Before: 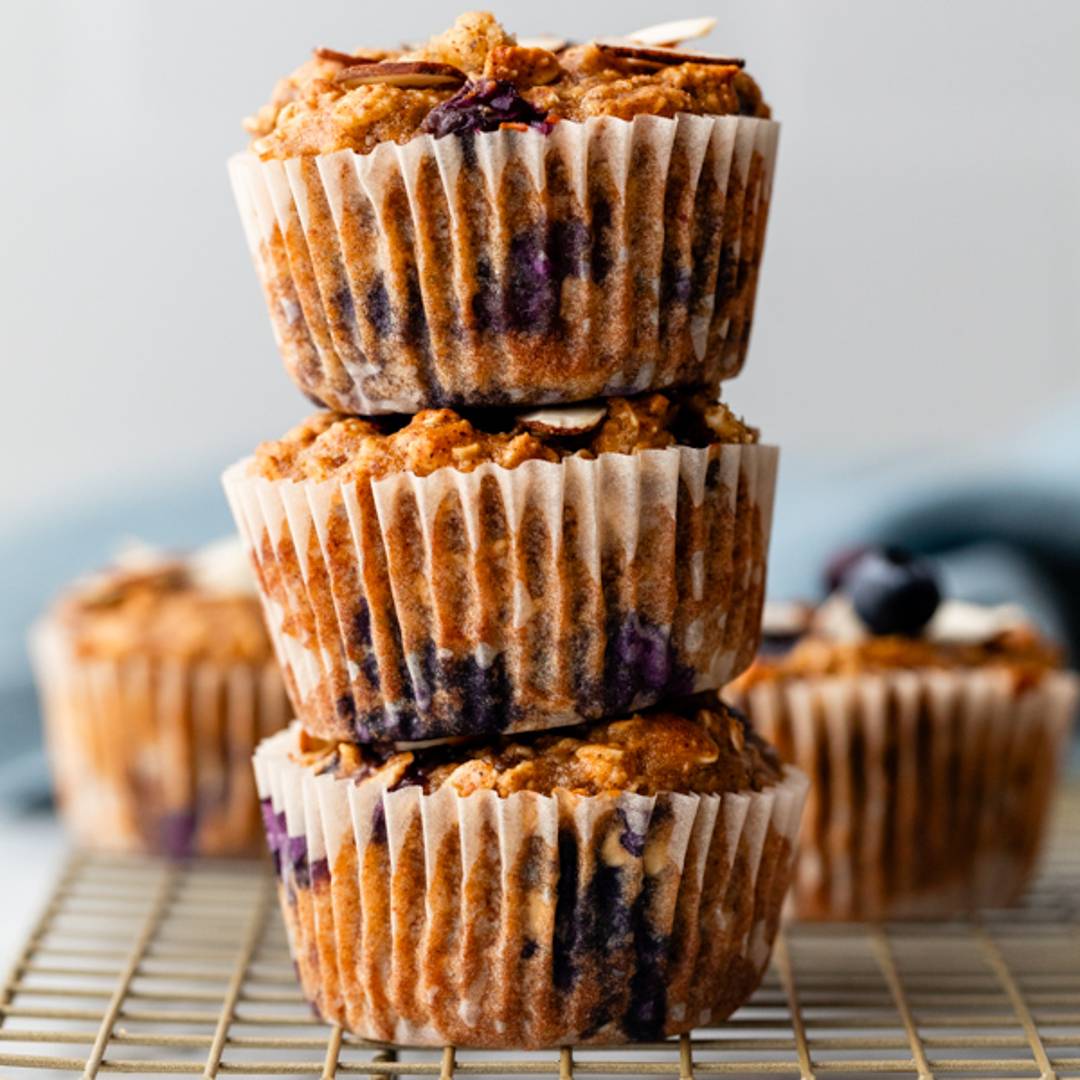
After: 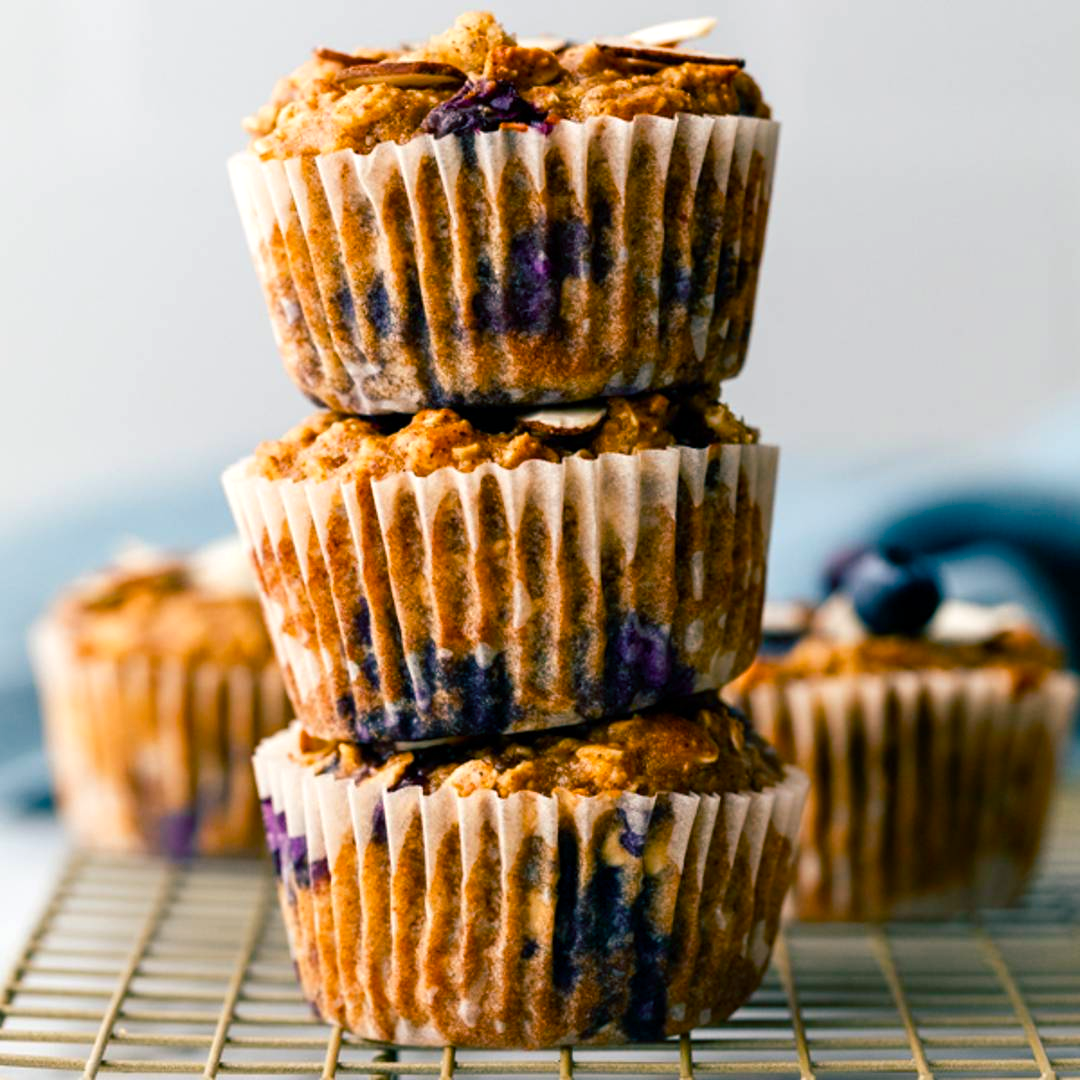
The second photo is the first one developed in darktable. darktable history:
color balance rgb: shadows lift › luminance -29.034%, shadows lift › chroma 10.136%, shadows lift › hue 228.15°, highlights gain › luminance 10.418%, global offset › hue 172.48°, linear chroma grading › global chroma 14.438%, perceptual saturation grading › global saturation 20%, perceptual saturation grading › highlights -25.913%, perceptual saturation grading › shadows 24.103%
